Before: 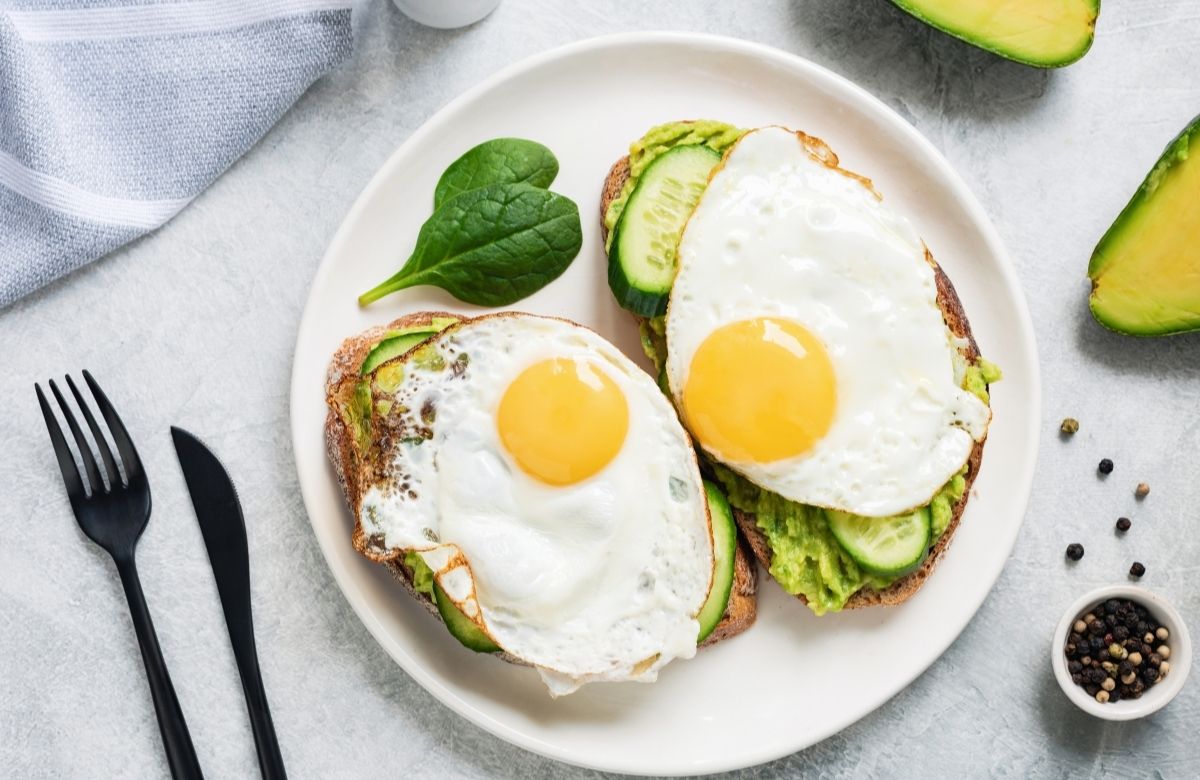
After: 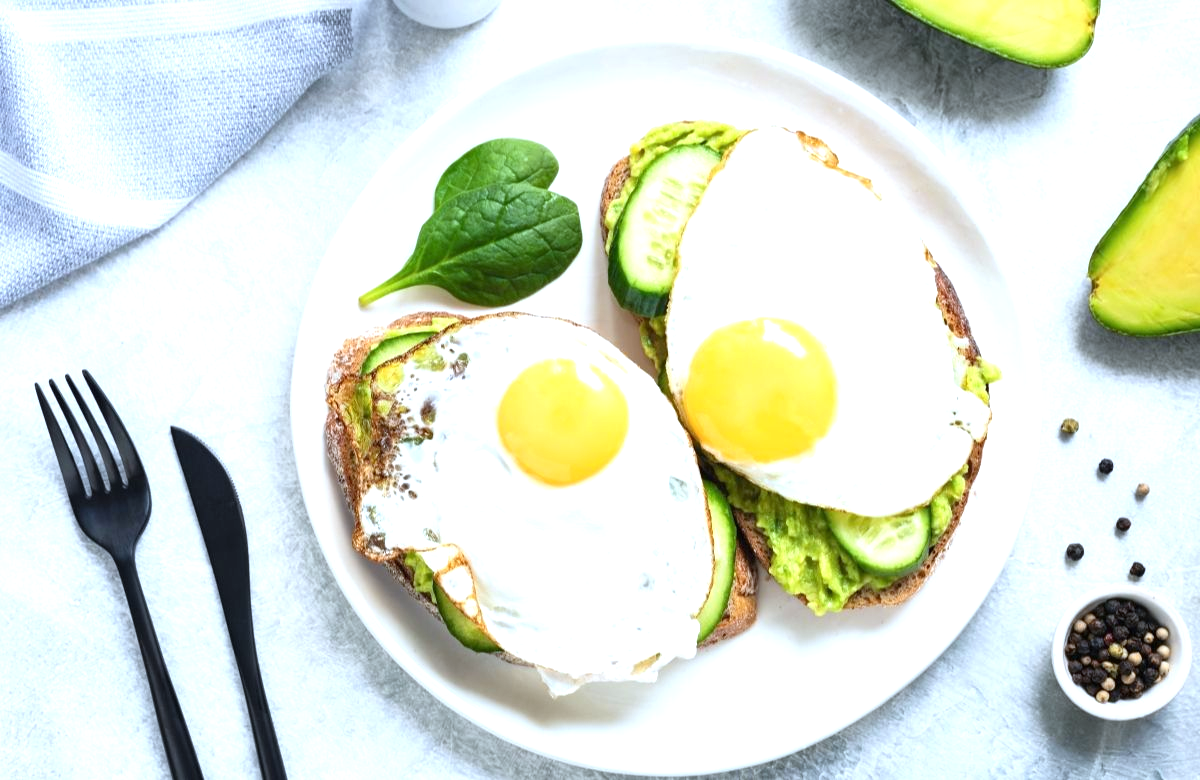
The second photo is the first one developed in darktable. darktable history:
exposure: black level correction 0, exposure 0.68 EV, compensate exposure bias true, compensate highlight preservation false
white balance: red 0.924, blue 1.095
